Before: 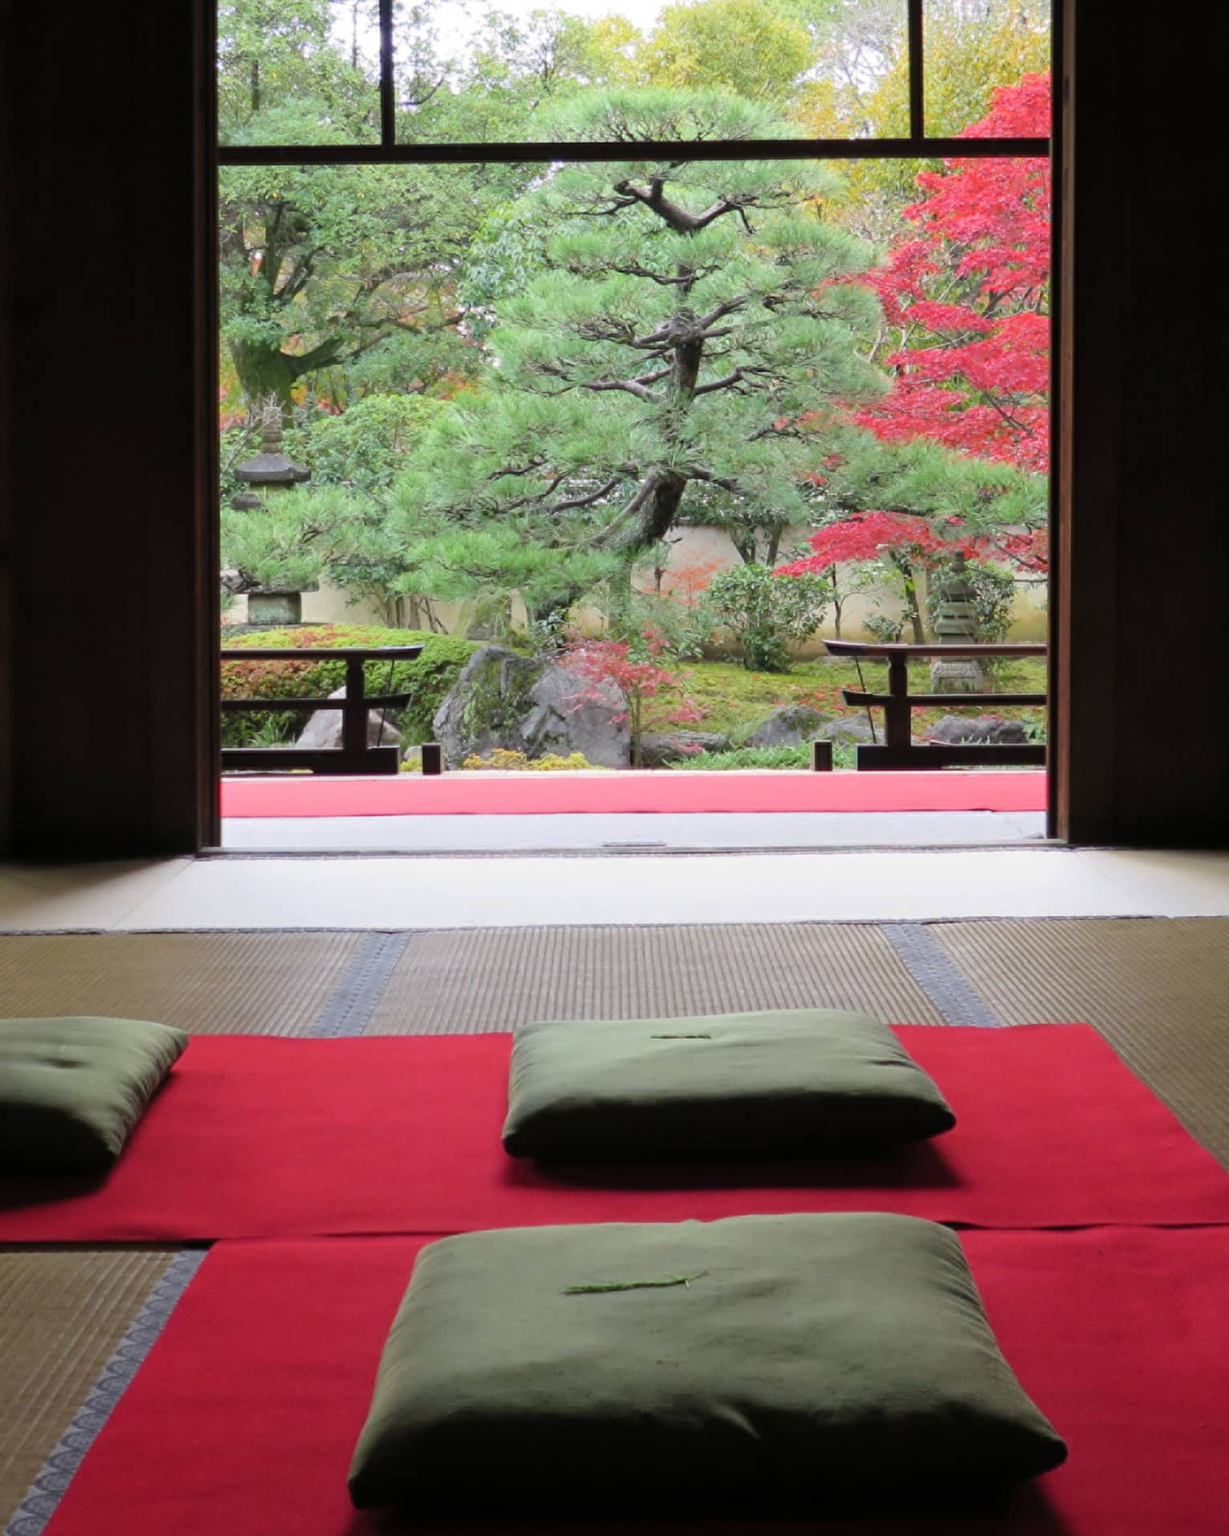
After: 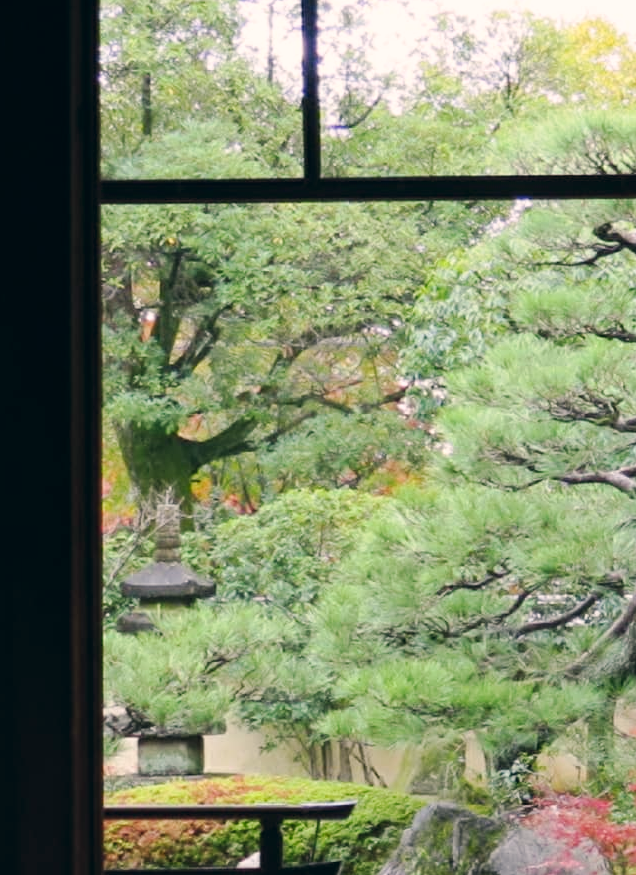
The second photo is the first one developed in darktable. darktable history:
crop and rotate: left 11.202%, top 0.115%, right 47.185%, bottom 54.074%
tone curve: curves: ch0 [(0, 0.01) (0.037, 0.032) (0.131, 0.108) (0.275, 0.258) (0.483, 0.512) (0.61, 0.661) (0.696, 0.742) (0.792, 0.834) (0.911, 0.936) (0.997, 0.995)]; ch1 [(0, 0) (0.308, 0.29) (0.425, 0.411) (0.503, 0.502) (0.529, 0.543) (0.683, 0.706) (0.746, 0.77) (1, 1)]; ch2 [(0, 0) (0.225, 0.214) (0.334, 0.339) (0.401, 0.415) (0.485, 0.487) (0.502, 0.502) (0.525, 0.523) (0.545, 0.552) (0.587, 0.61) (0.636, 0.654) (0.711, 0.729) (0.845, 0.855) (0.998, 0.977)], preserve colors none
color correction: highlights a* 5.47, highlights b* 5.29, shadows a* -4.62, shadows b* -5.12
